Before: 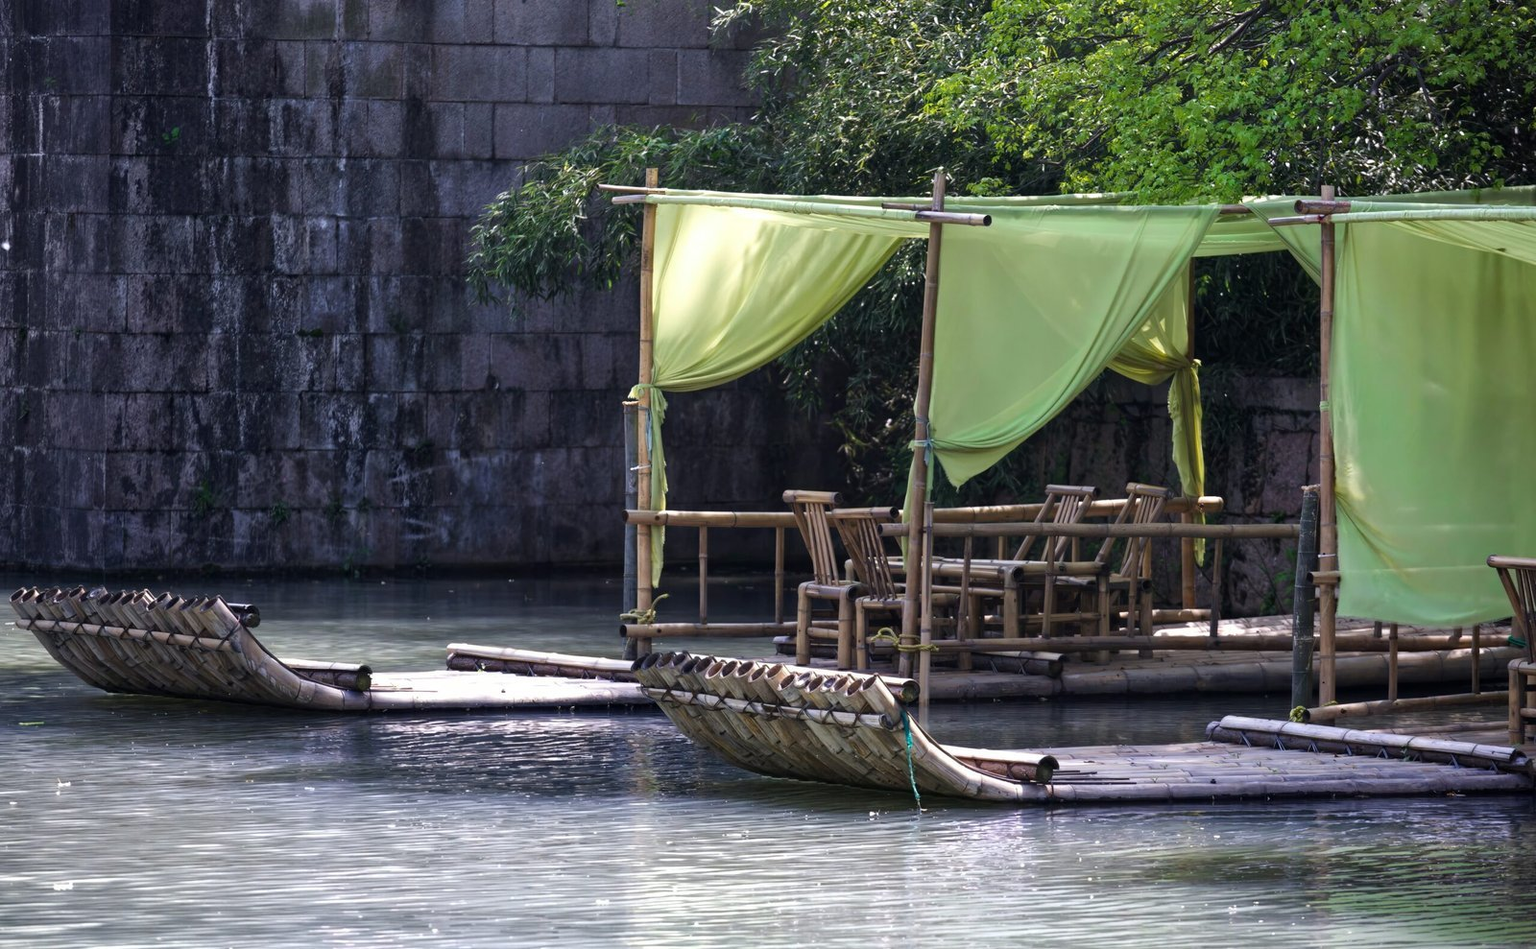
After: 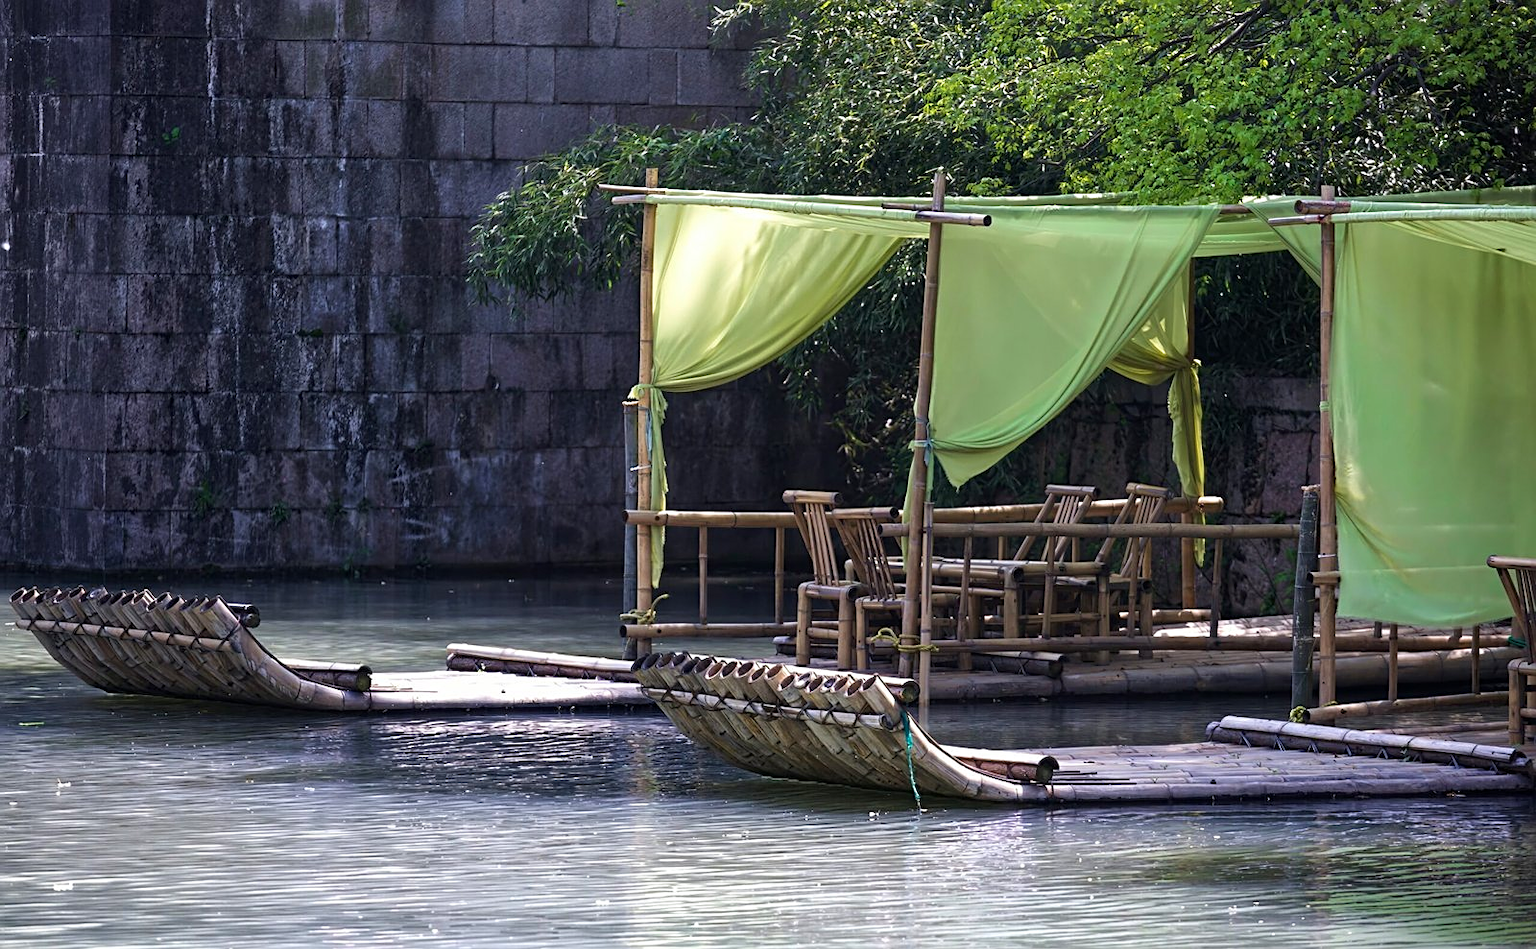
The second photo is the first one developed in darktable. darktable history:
sharpen: on, module defaults
velvia: strength 15%
